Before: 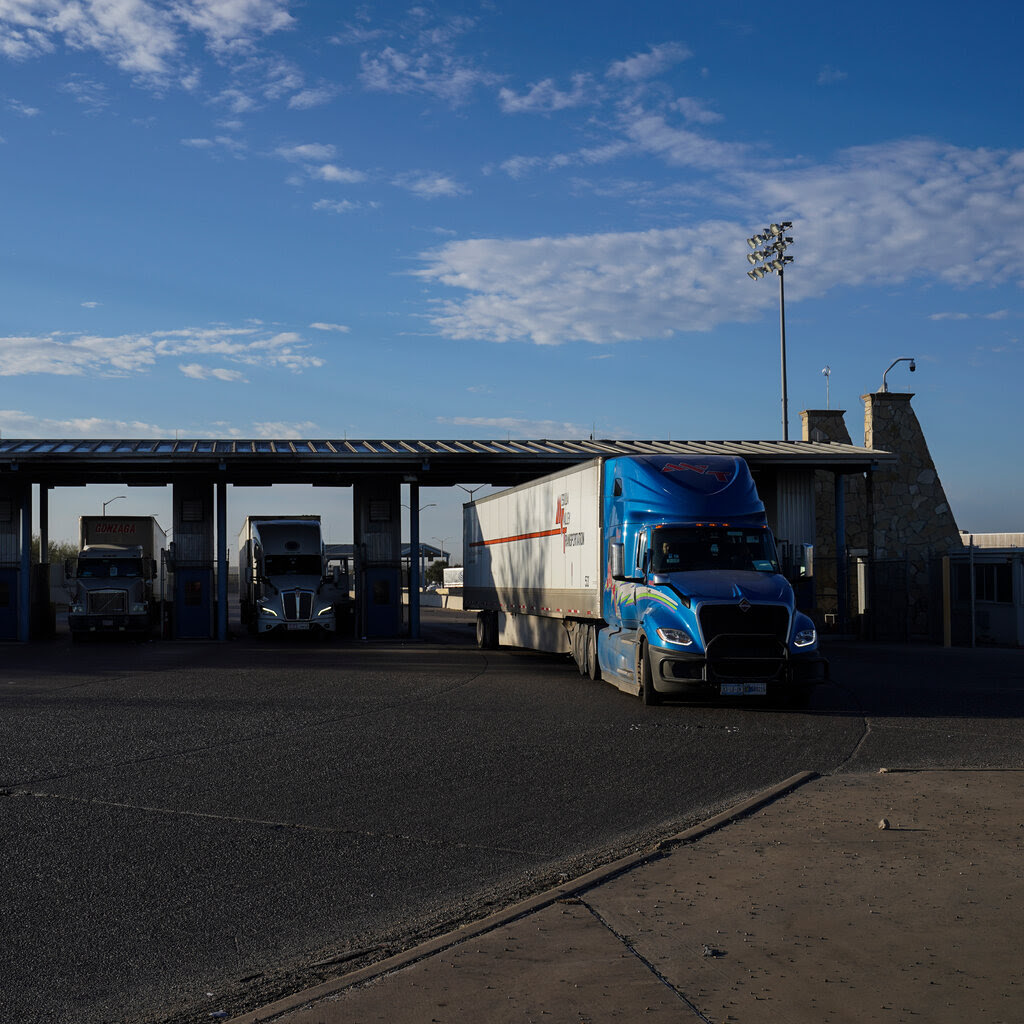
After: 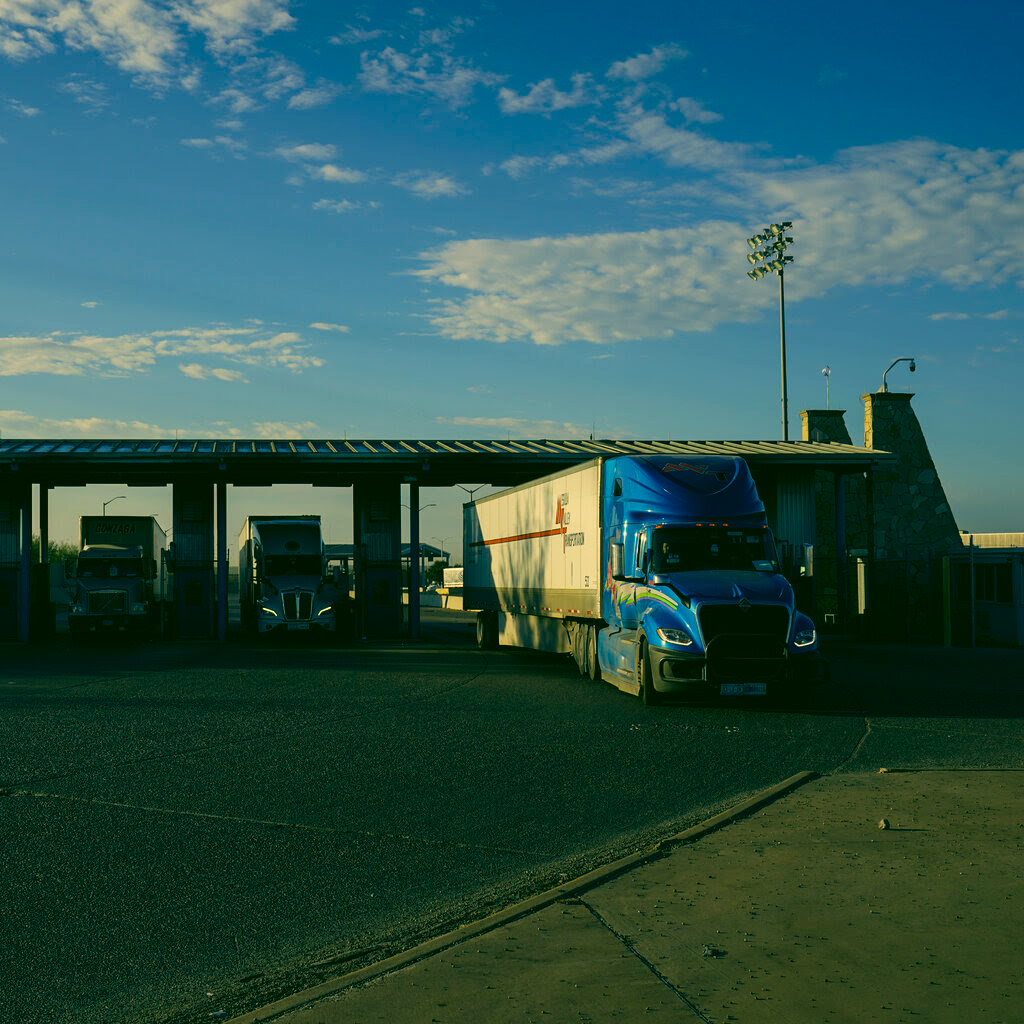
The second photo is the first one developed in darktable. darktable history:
color correction: highlights a* 5.63, highlights b* 33.02, shadows a* -25.33, shadows b* 3.79
color balance rgb: perceptual saturation grading › global saturation 25.694%, global vibrance 19.8%
